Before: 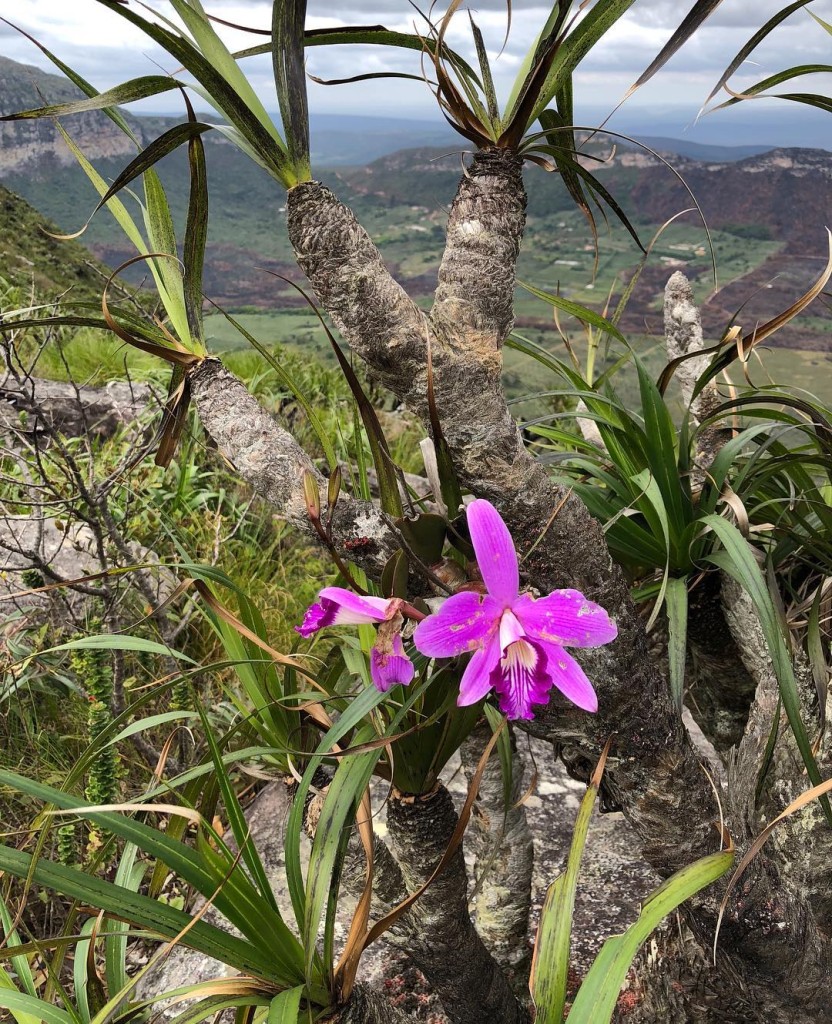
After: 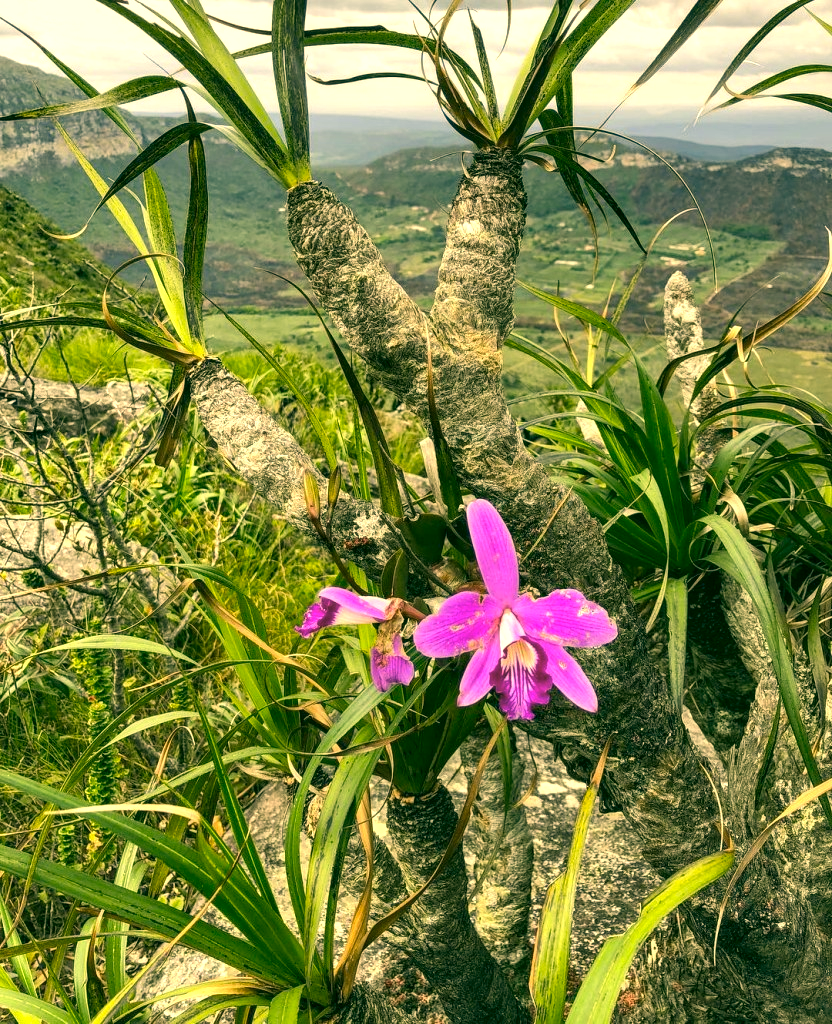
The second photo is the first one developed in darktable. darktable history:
exposure: exposure 0.6 EV, compensate highlight preservation false
color correction: highlights a* 5.62, highlights b* 33.57, shadows a* -25.86, shadows b* 4.02
local contrast: on, module defaults
